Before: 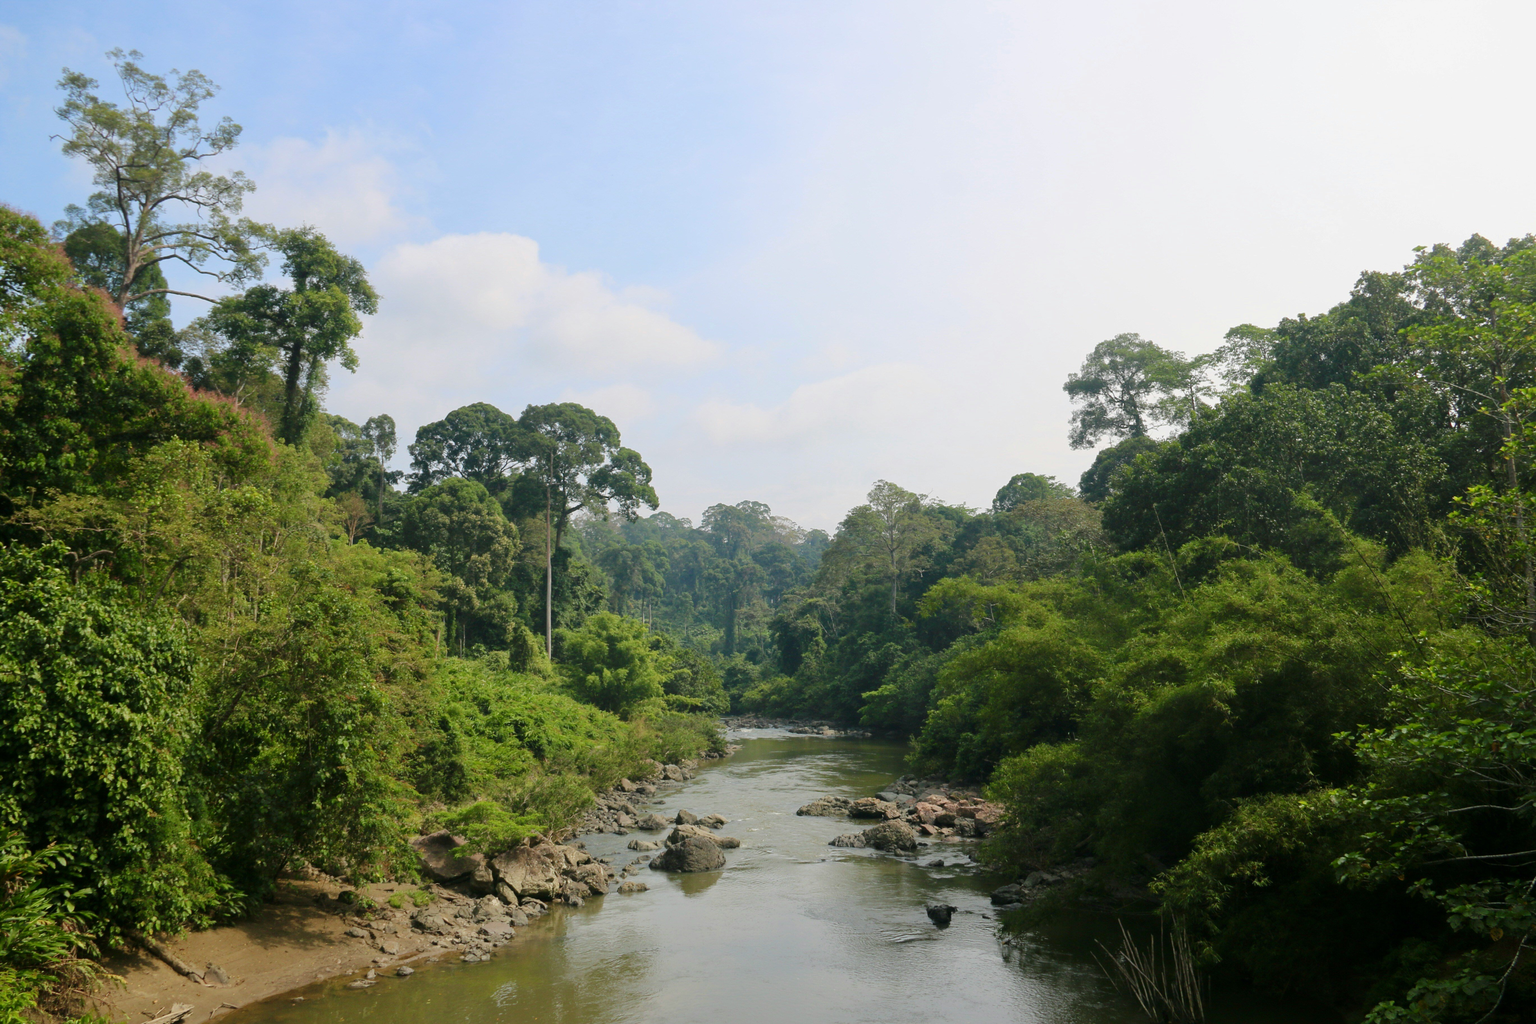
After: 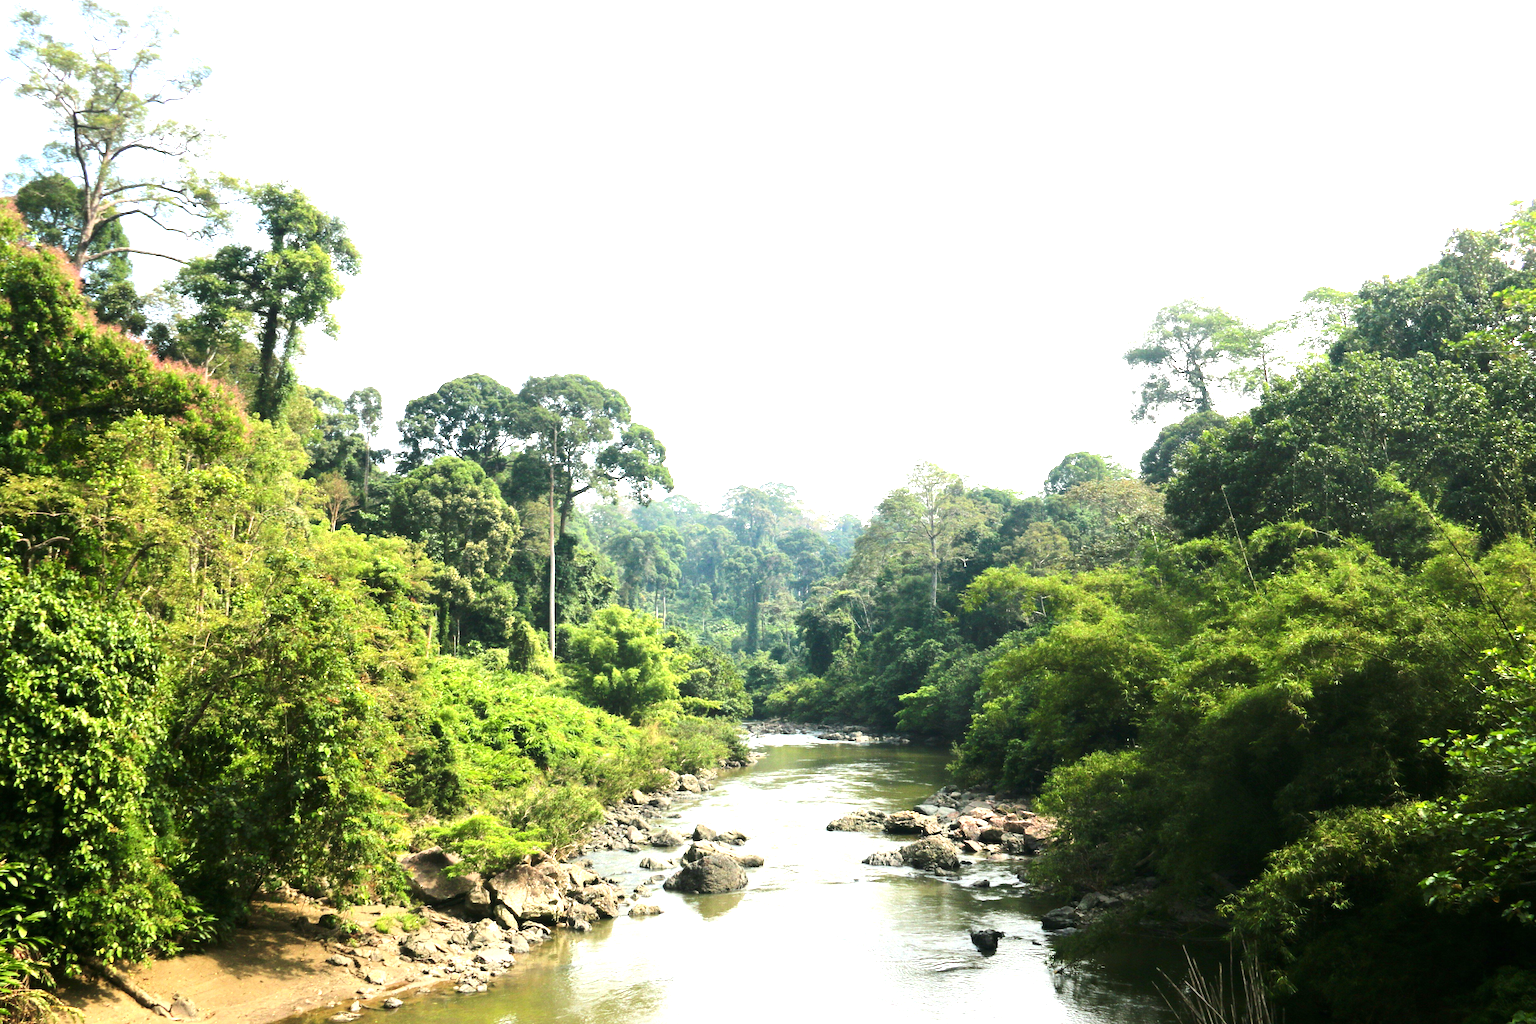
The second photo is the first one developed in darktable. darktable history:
tone equalizer: -8 EV -0.75 EV, -7 EV -0.7 EV, -6 EV -0.6 EV, -5 EV -0.4 EV, -3 EV 0.4 EV, -2 EV 0.6 EV, -1 EV 0.7 EV, +0 EV 0.75 EV, edges refinement/feathering 500, mask exposure compensation -1.57 EV, preserve details no
exposure: black level correction 0, exposure 1.2 EV, compensate exposure bias true, compensate highlight preservation false
crop: left 3.305%, top 6.436%, right 6.389%, bottom 3.258%
